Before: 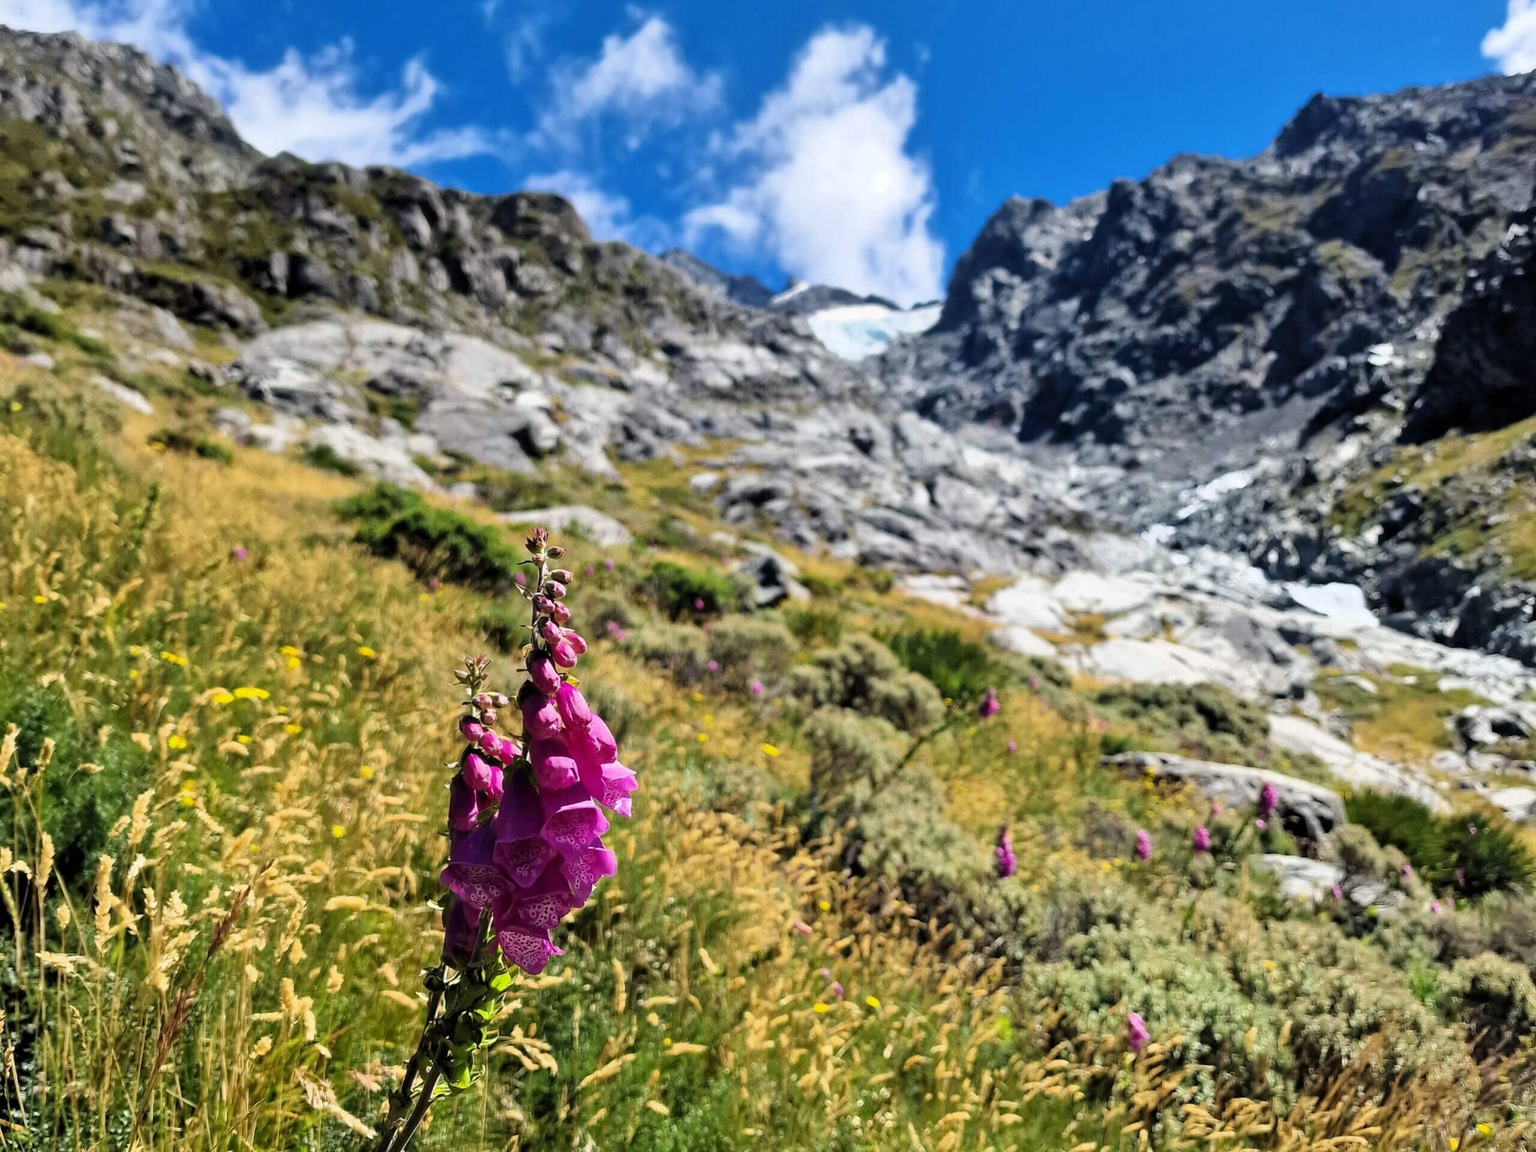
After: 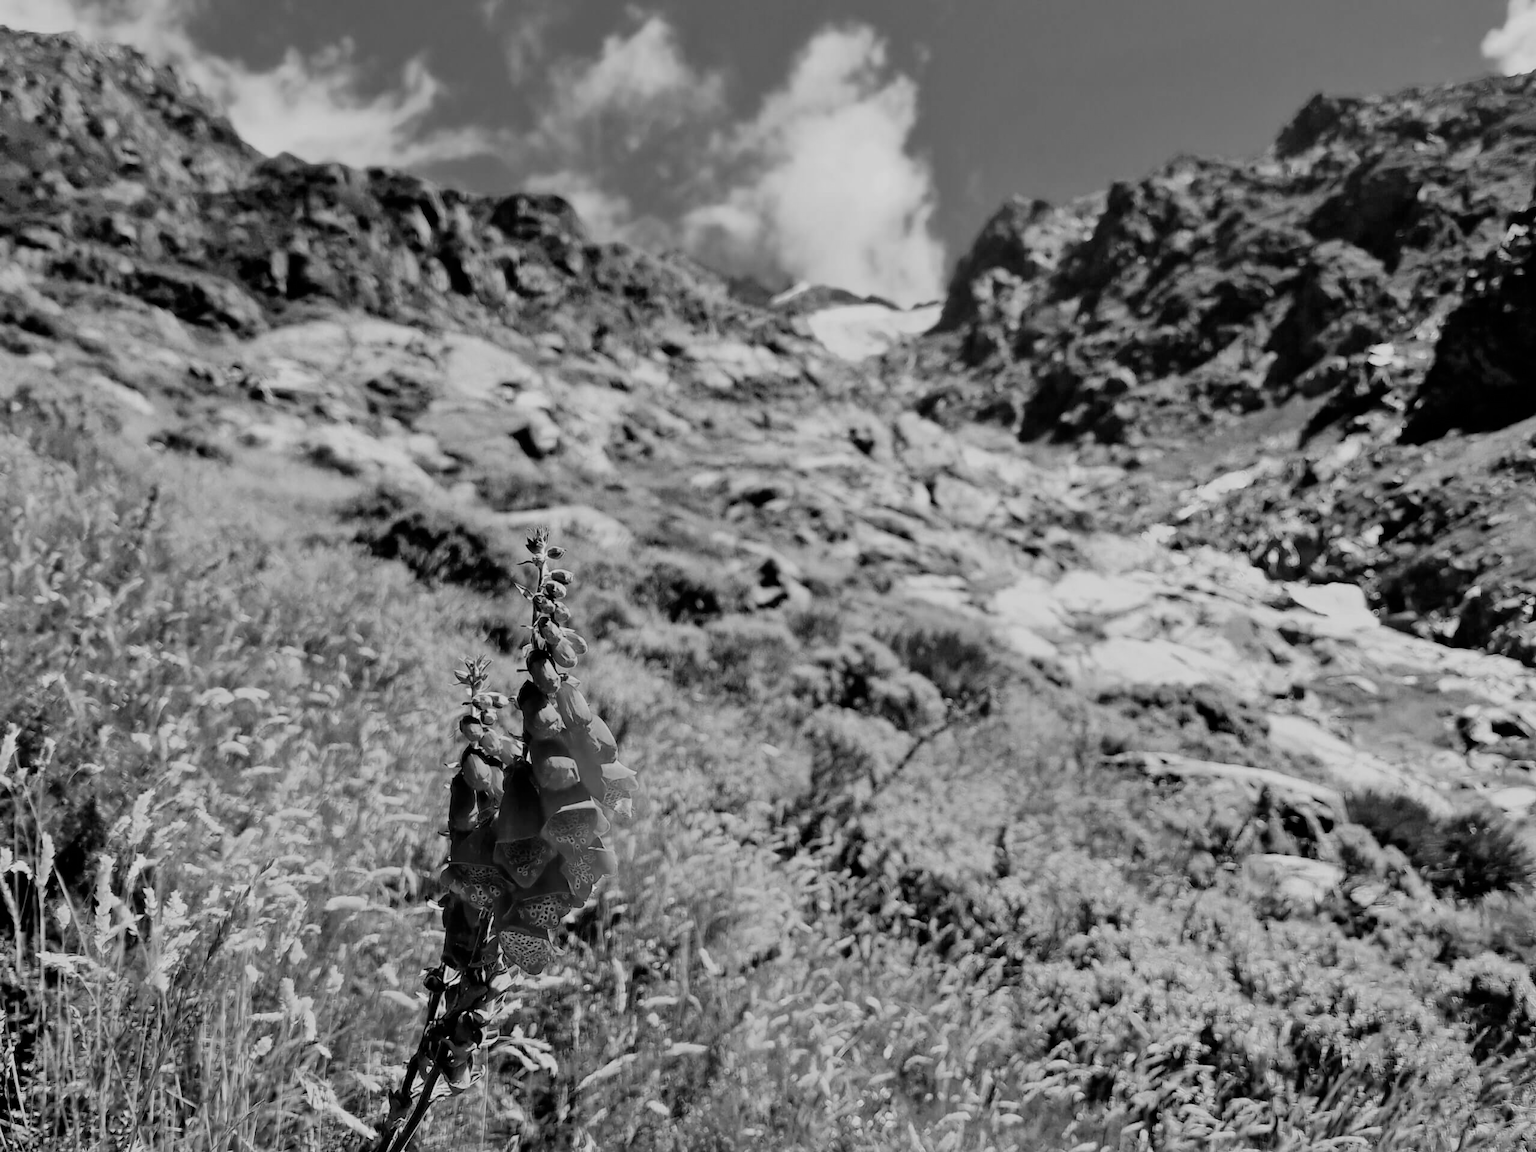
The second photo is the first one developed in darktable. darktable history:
filmic rgb: black relative exposure -7.65 EV, white relative exposure 4.56 EV, hardness 3.61, color science v6 (2022)
white balance: red 1, blue 1
monochrome: on, module defaults
